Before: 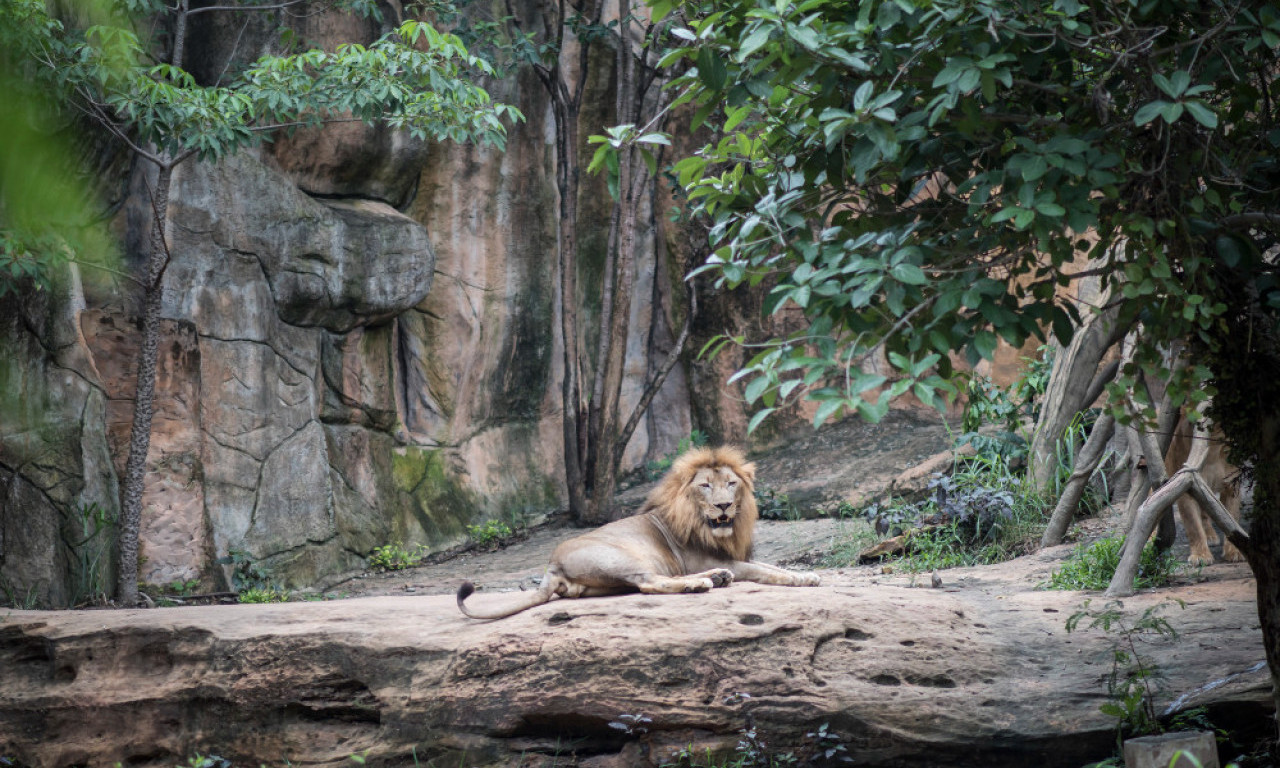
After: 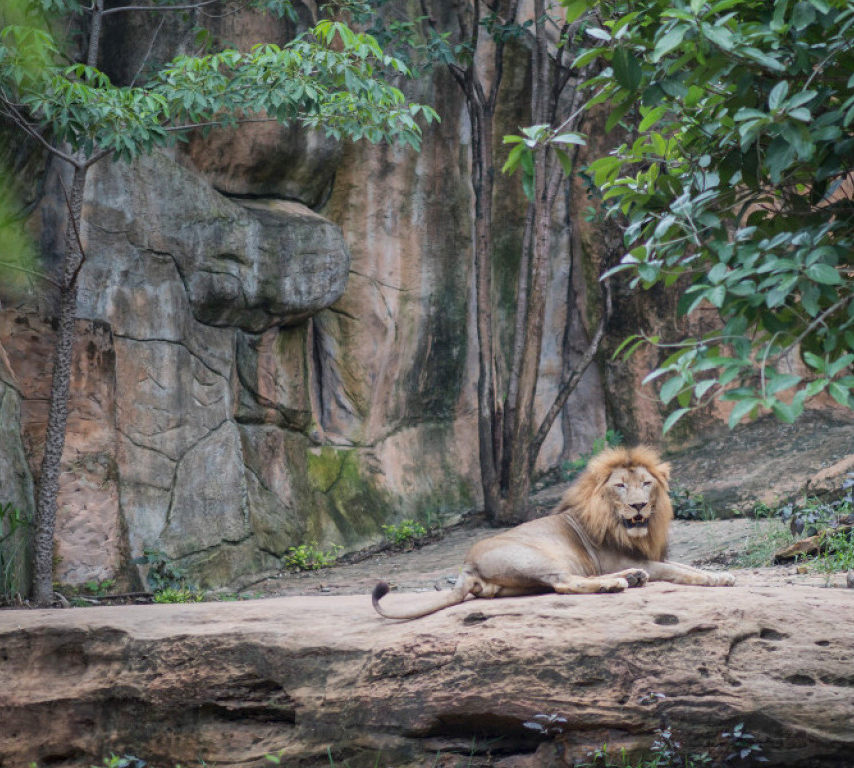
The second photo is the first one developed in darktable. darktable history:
crop and rotate: left 6.708%, right 26.536%
color balance rgb: linear chroma grading › global chroma 8.462%, perceptual saturation grading › global saturation 0.94%, contrast -10.627%
